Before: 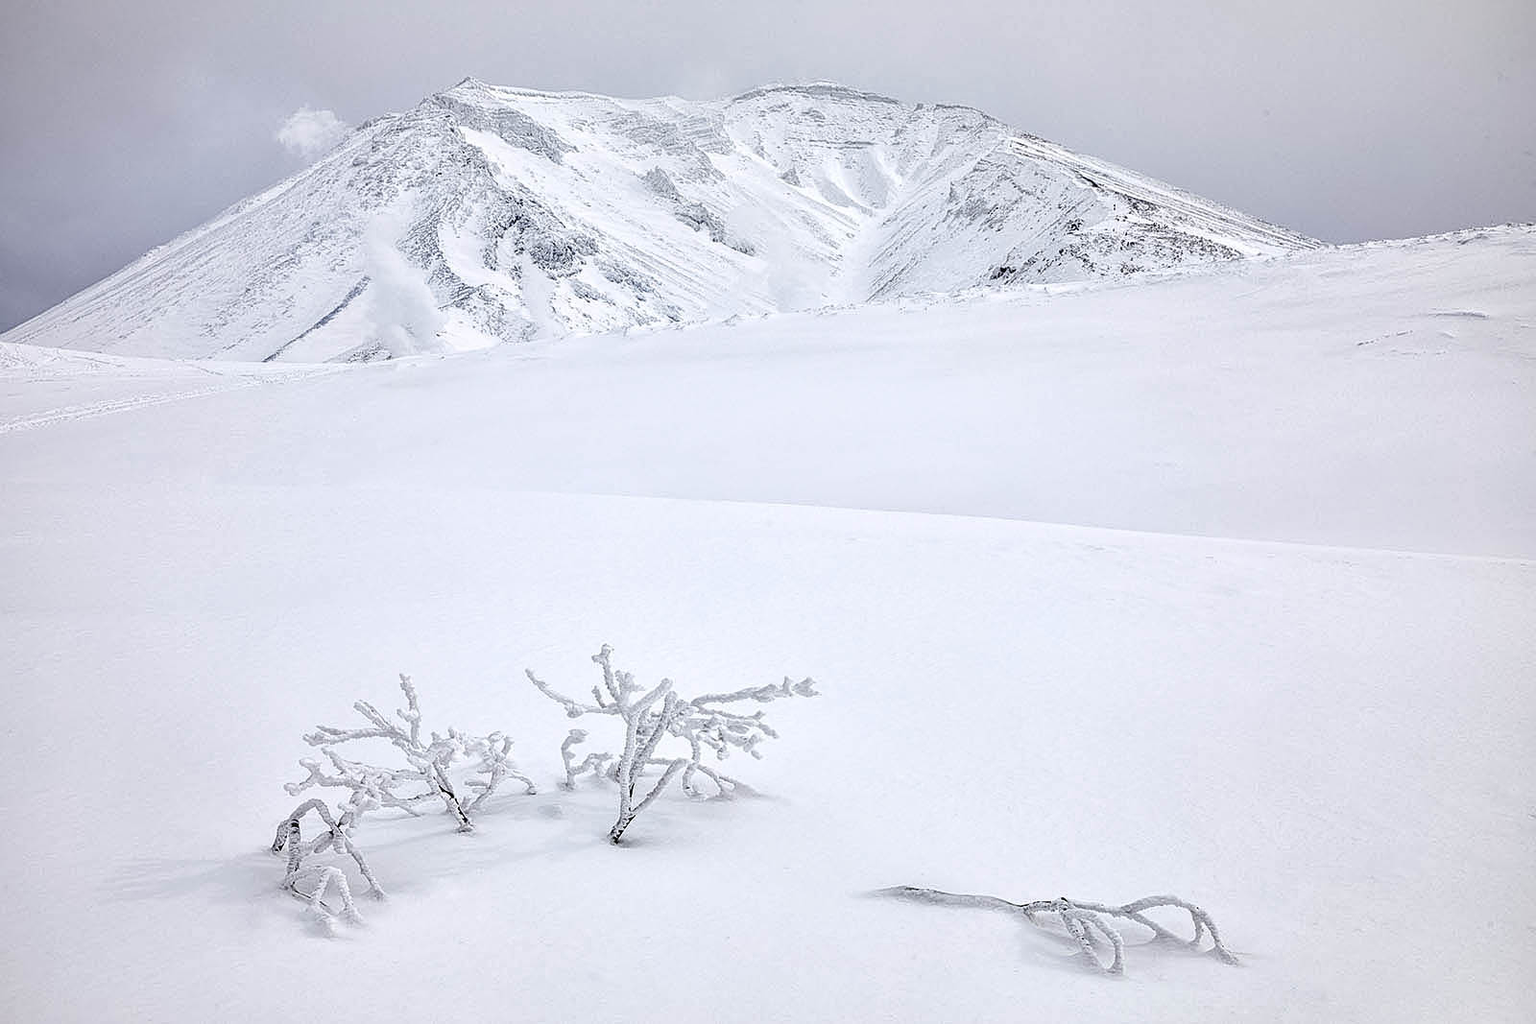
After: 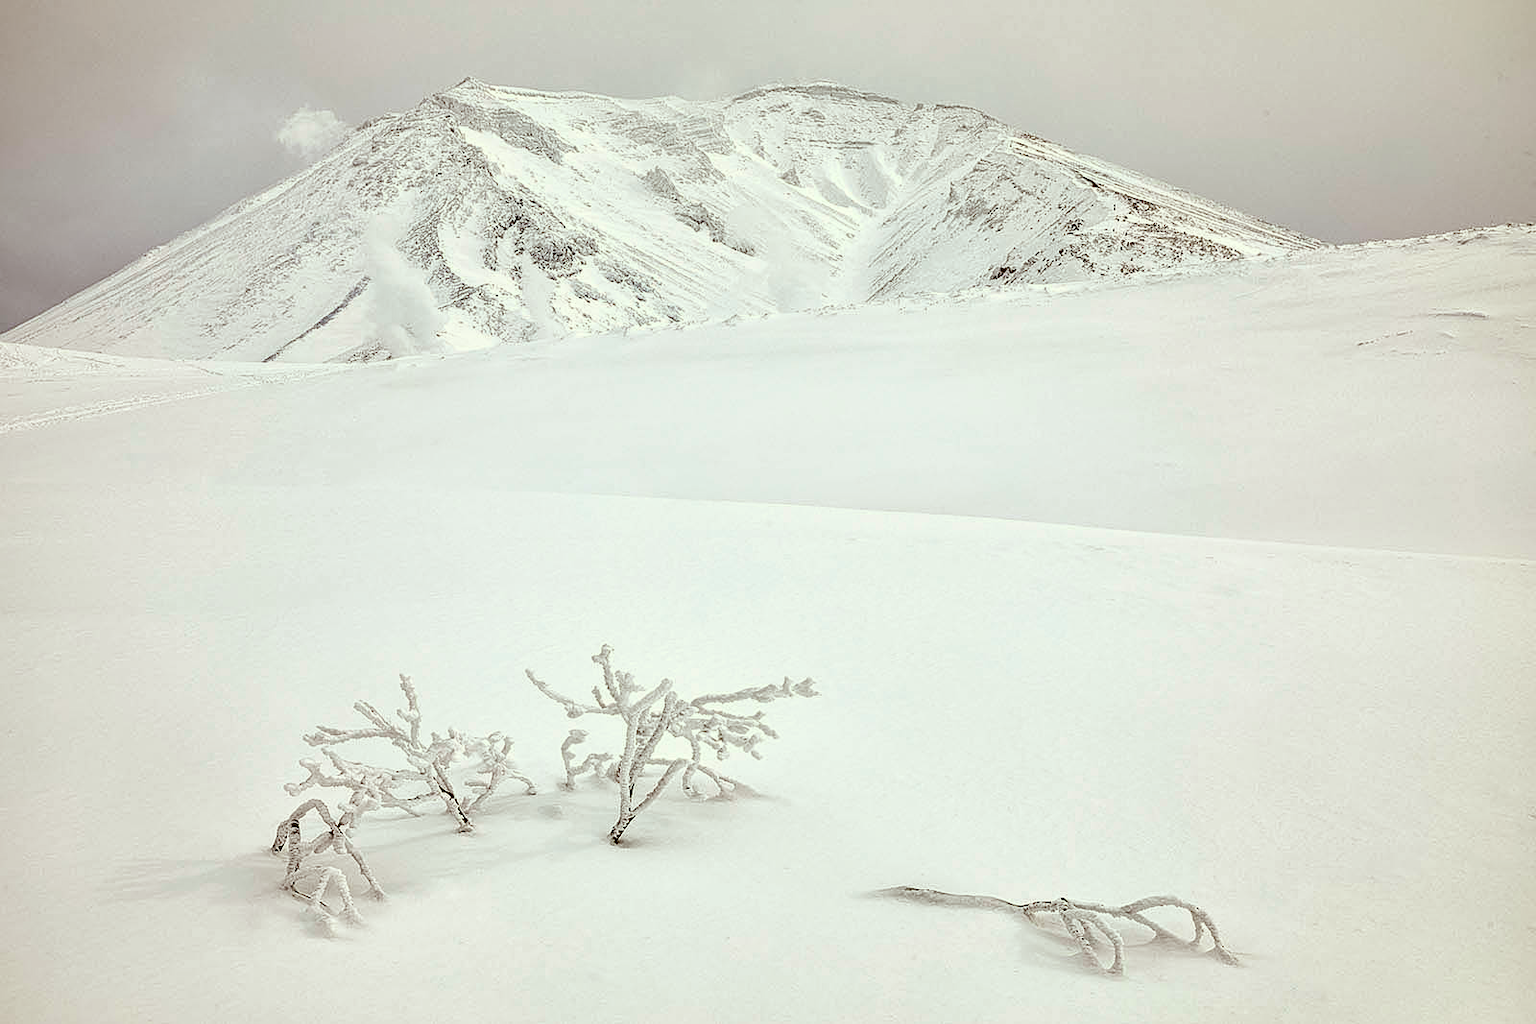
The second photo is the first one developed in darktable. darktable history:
exposure: compensate highlight preservation false
color correction: highlights a* -5.5, highlights b* 9.8, shadows a* 9.59, shadows b* 24.85
